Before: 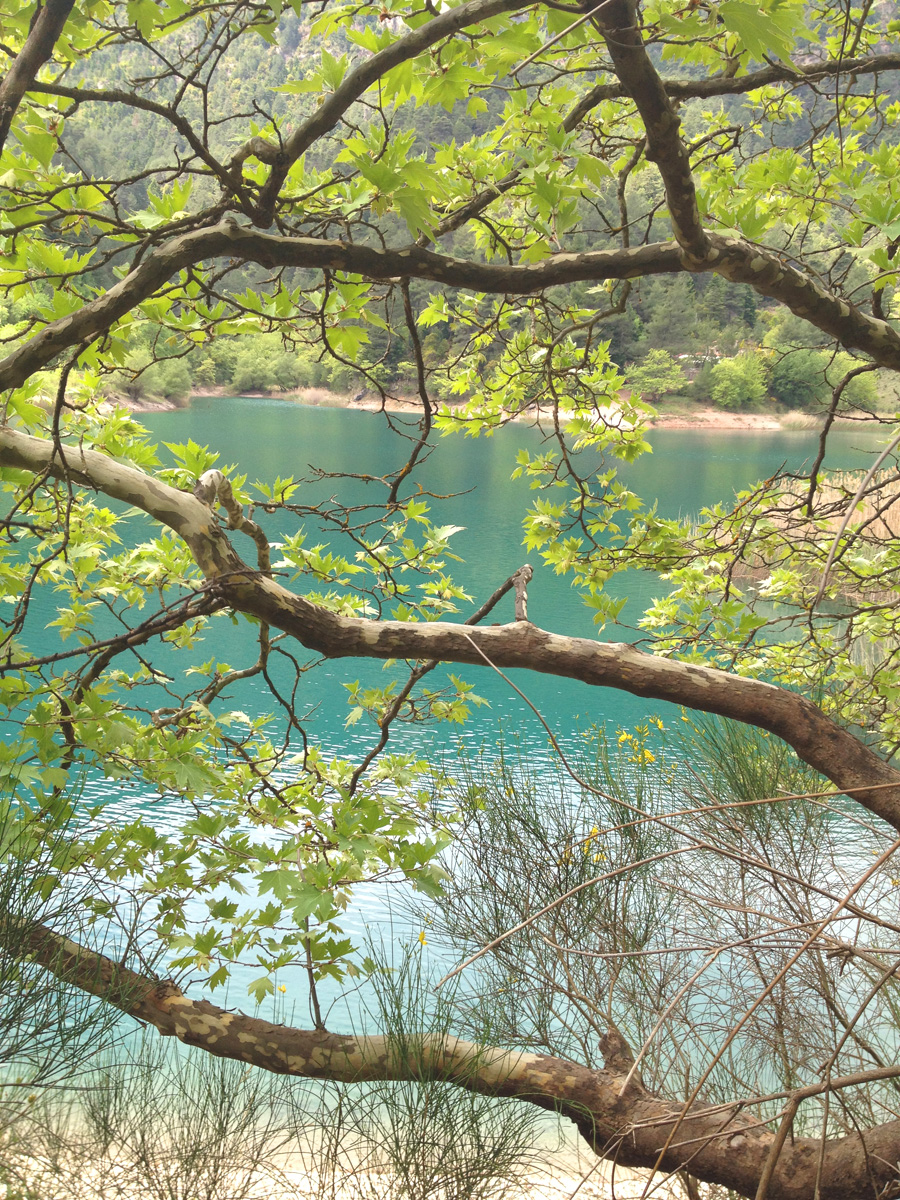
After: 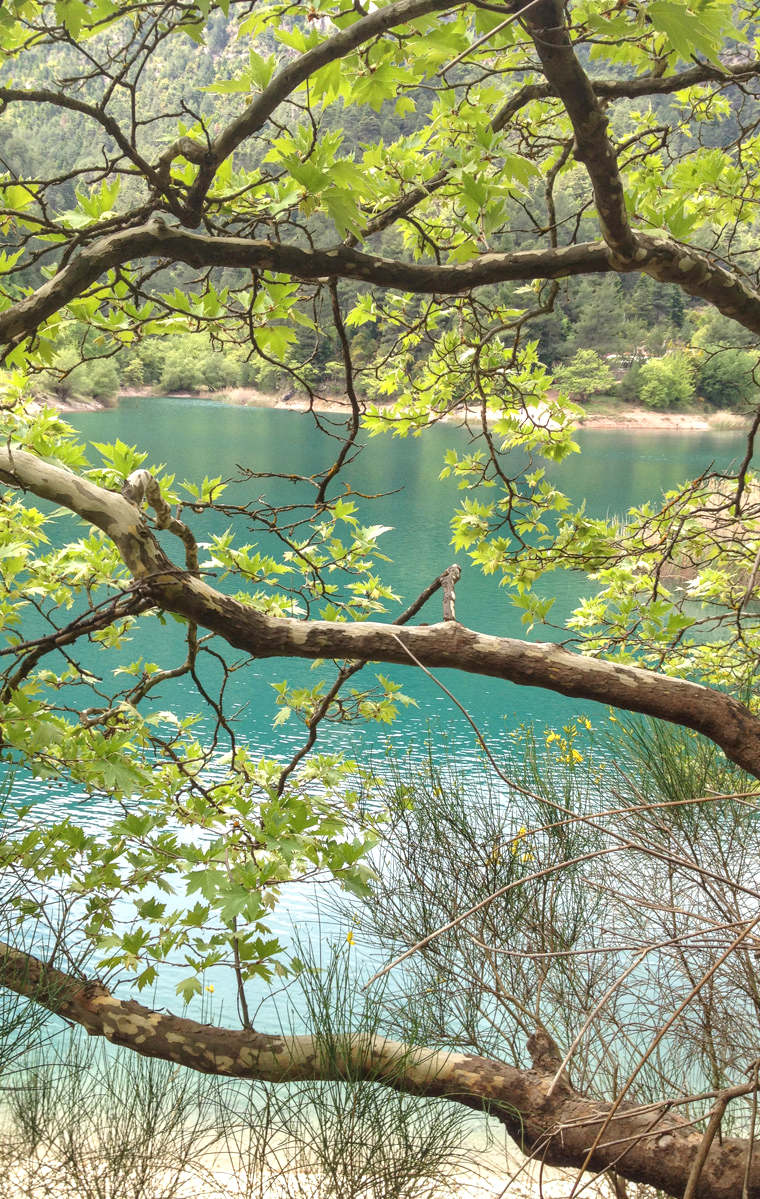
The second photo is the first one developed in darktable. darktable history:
local contrast: detail 130%
crop: left 8.041%, right 7.499%
